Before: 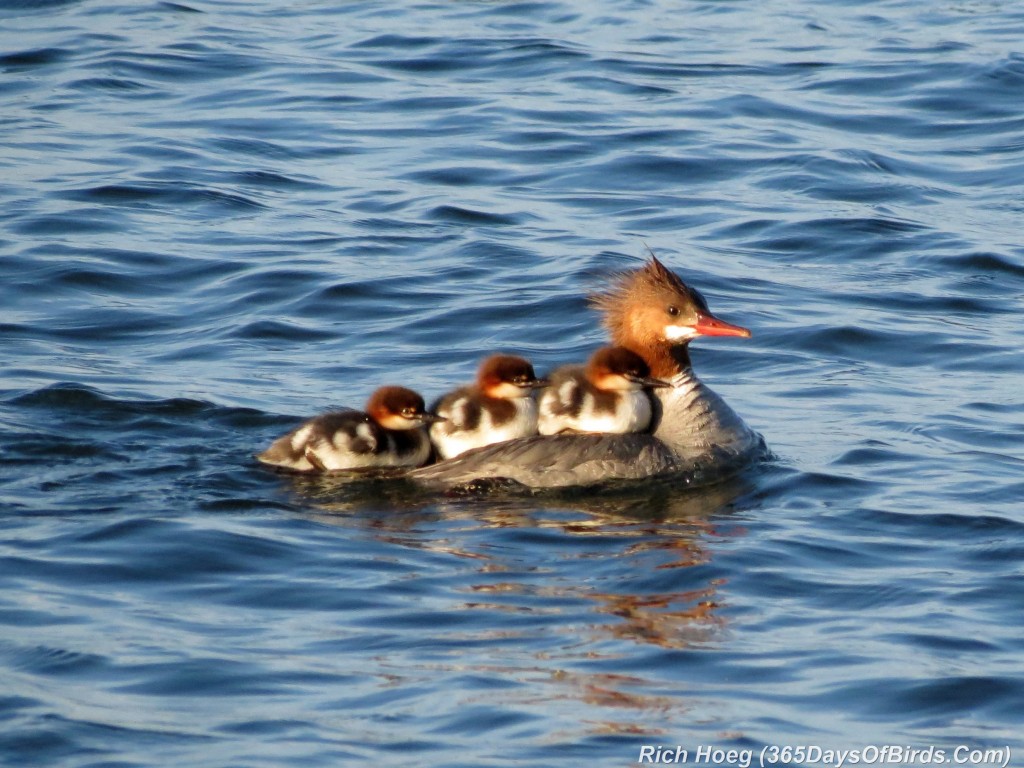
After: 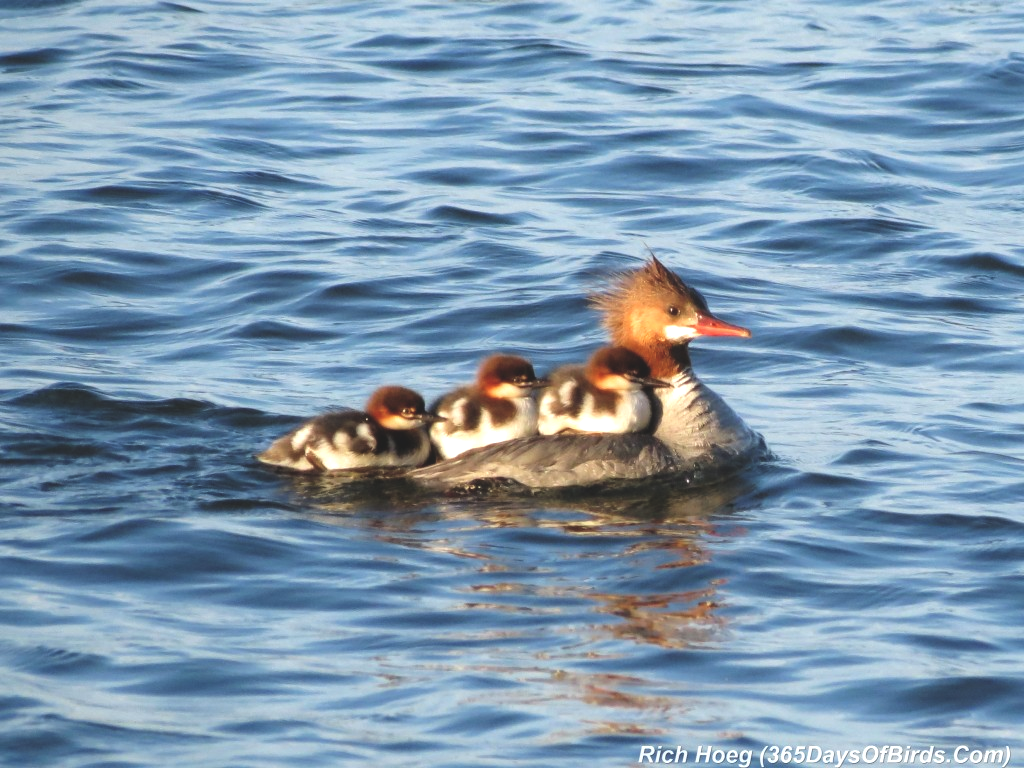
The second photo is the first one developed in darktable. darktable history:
exposure: black level correction -0.016, compensate exposure bias true, compensate highlight preservation false
tone equalizer: -8 EV -0.414 EV, -7 EV -0.37 EV, -6 EV -0.31 EV, -5 EV -0.246 EV, -3 EV 0.235 EV, -2 EV 0.355 EV, -1 EV 0.401 EV, +0 EV 0.403 EV
